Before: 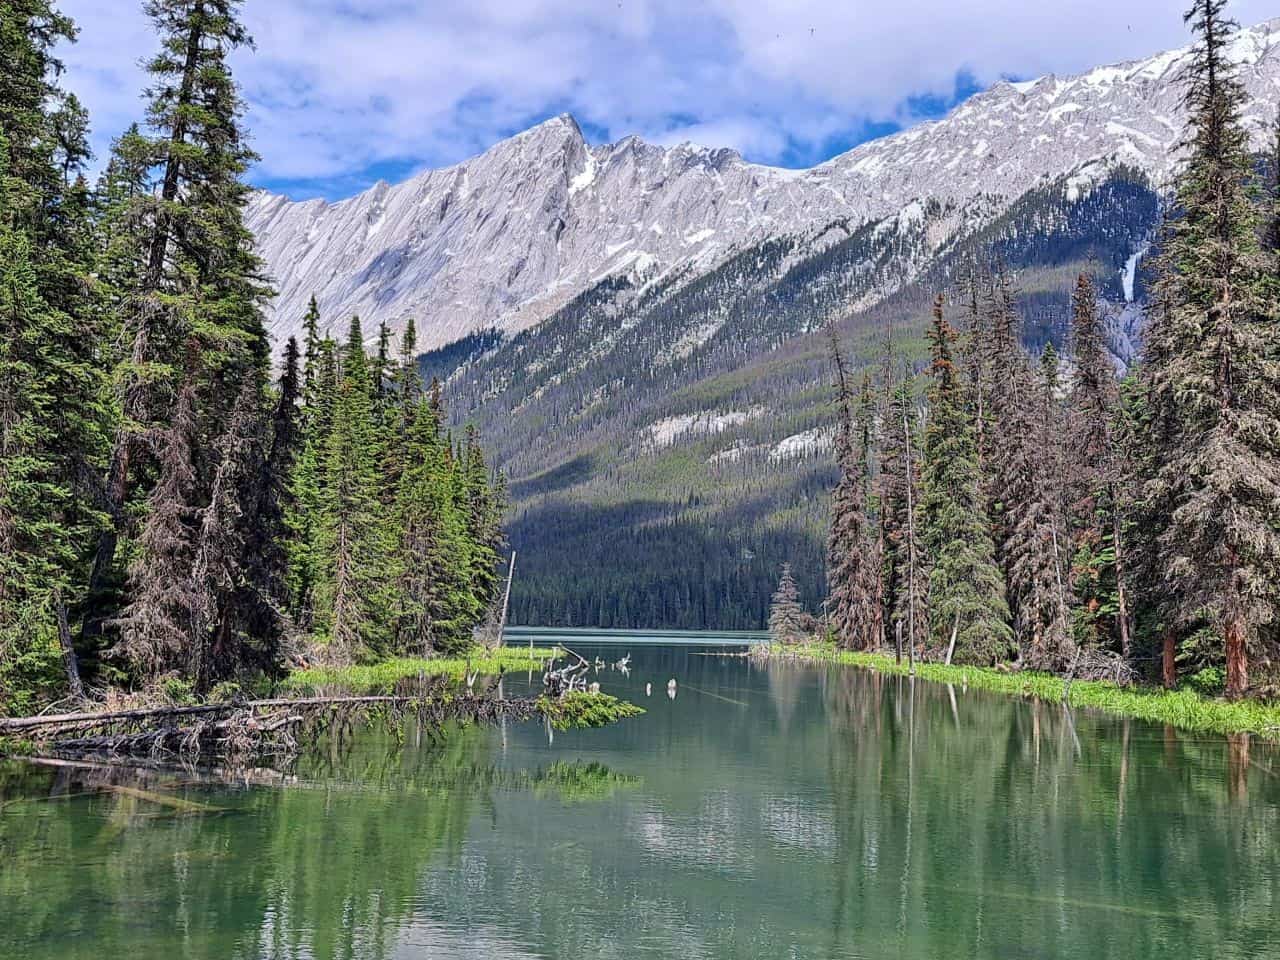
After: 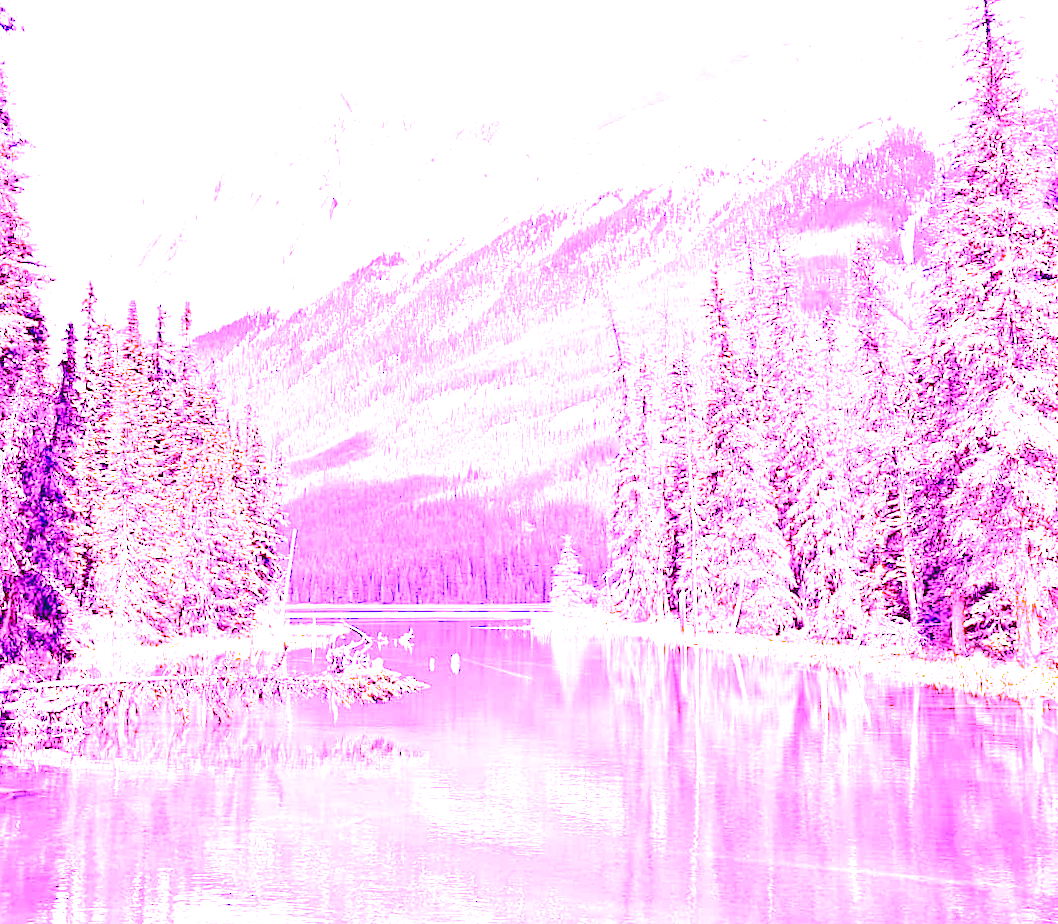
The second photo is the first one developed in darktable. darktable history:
crop: left 16.145%
white balance: red 8, blue 8
rotate and perspective: rotation -1.32°, lens shift (horizontal) -0.031, crop left 0.015, crop right 0.985, crop top 0.047, crop bottom 0.982
tone curve: curves: ch0 [(0, 0) (0.003, 0.074) (0.011, 0.079) (0.025, 0.083) (0.044, 0.095) (0.069, 0.097) (0.1, 0.11) (0.136, 0.131) (0.177, 0.159) (0.224, 0.209) (0.277, 0.279) (0.335, 0.367) (0.399, 0.455) (0.468, 0.538) (0.543, 0.621) (0.623, 0.699) (0.709, 0.782) (0.801, 0.848) (0.898, 0.924) (1, 1)], preserve colors none
